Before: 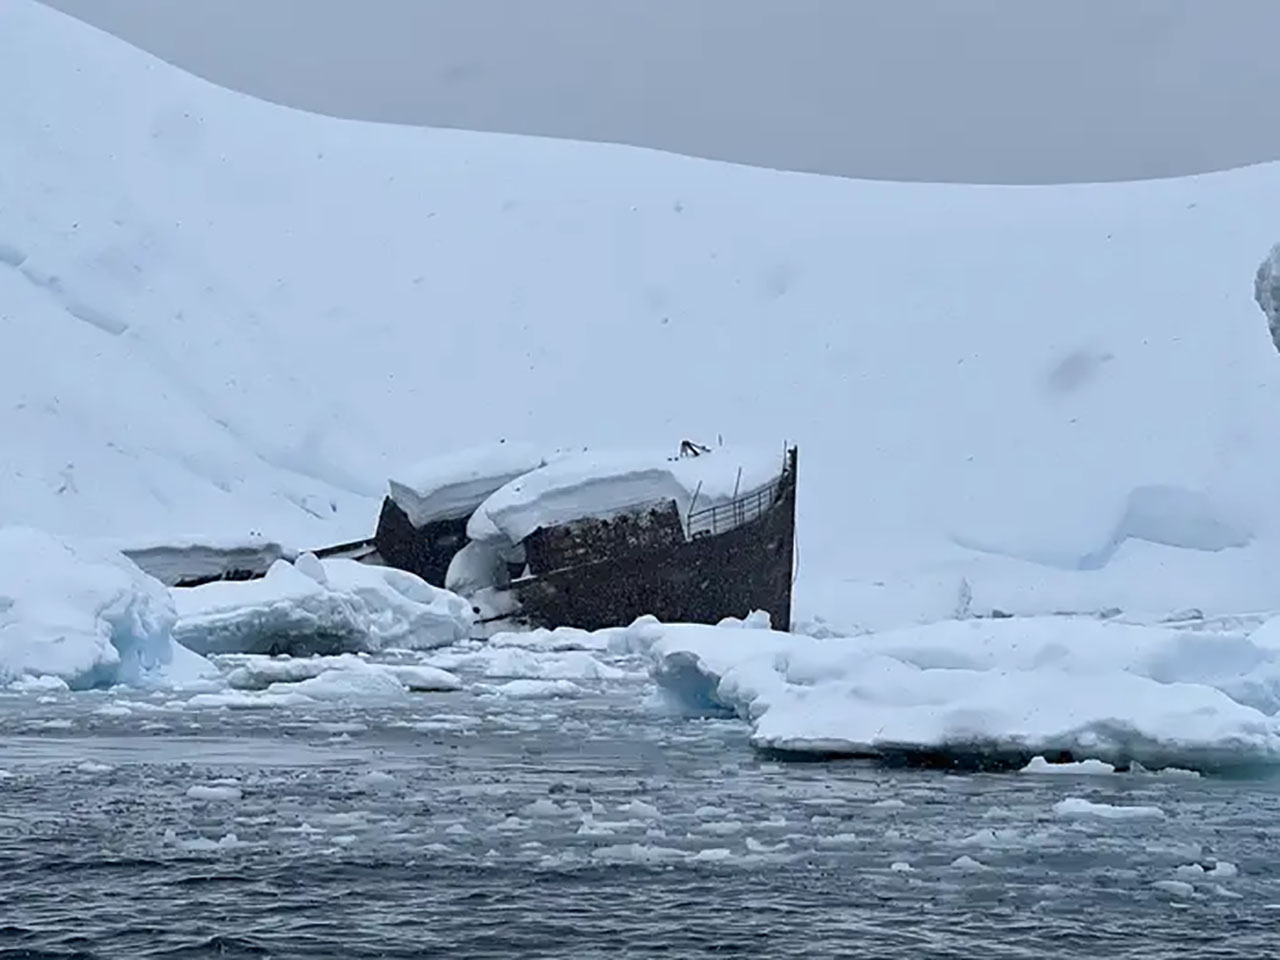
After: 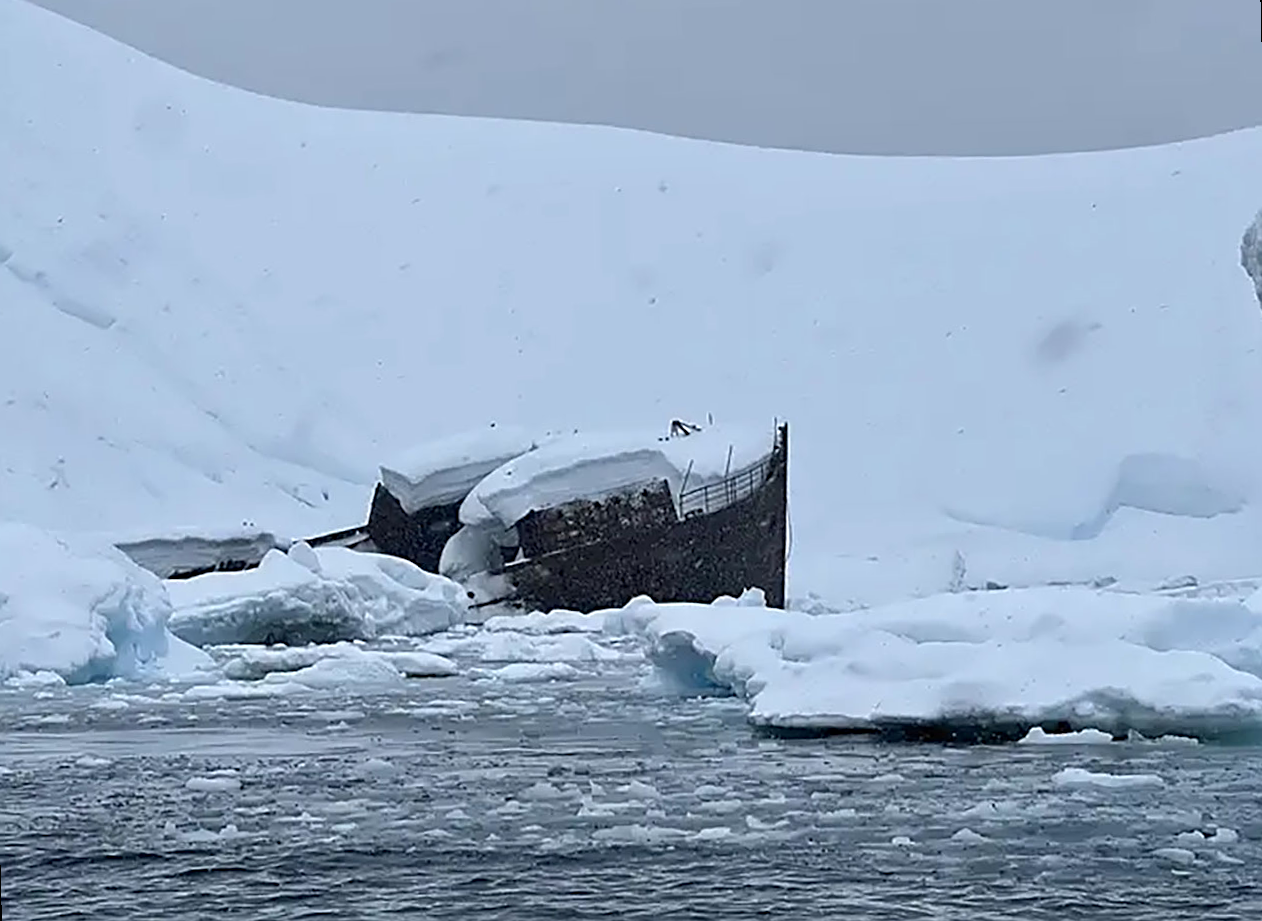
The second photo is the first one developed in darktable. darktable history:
rotate and perspective: rotation -1.42°, crop left 0.016, crop right 0.984, crop top 0.035, crop bottom 0.965
sharpen: on, module defaults
